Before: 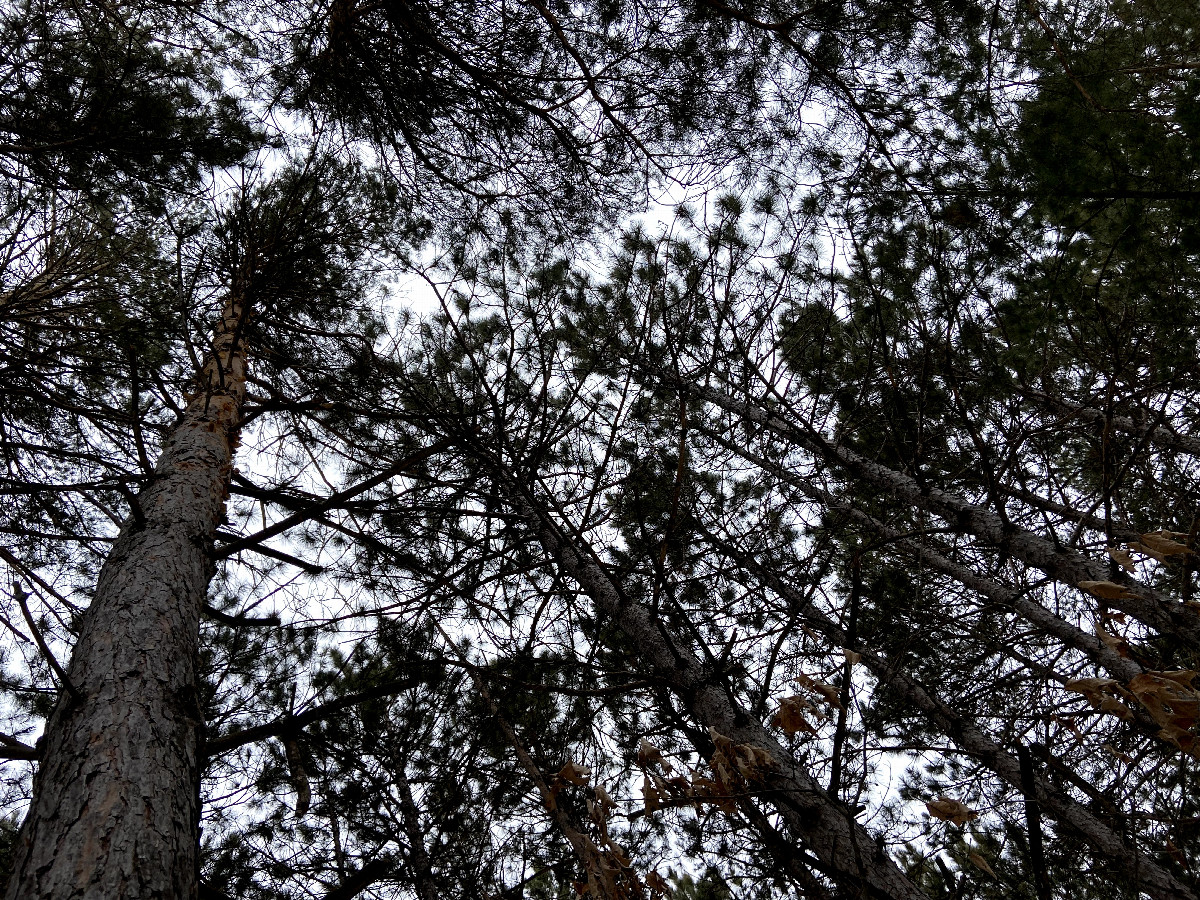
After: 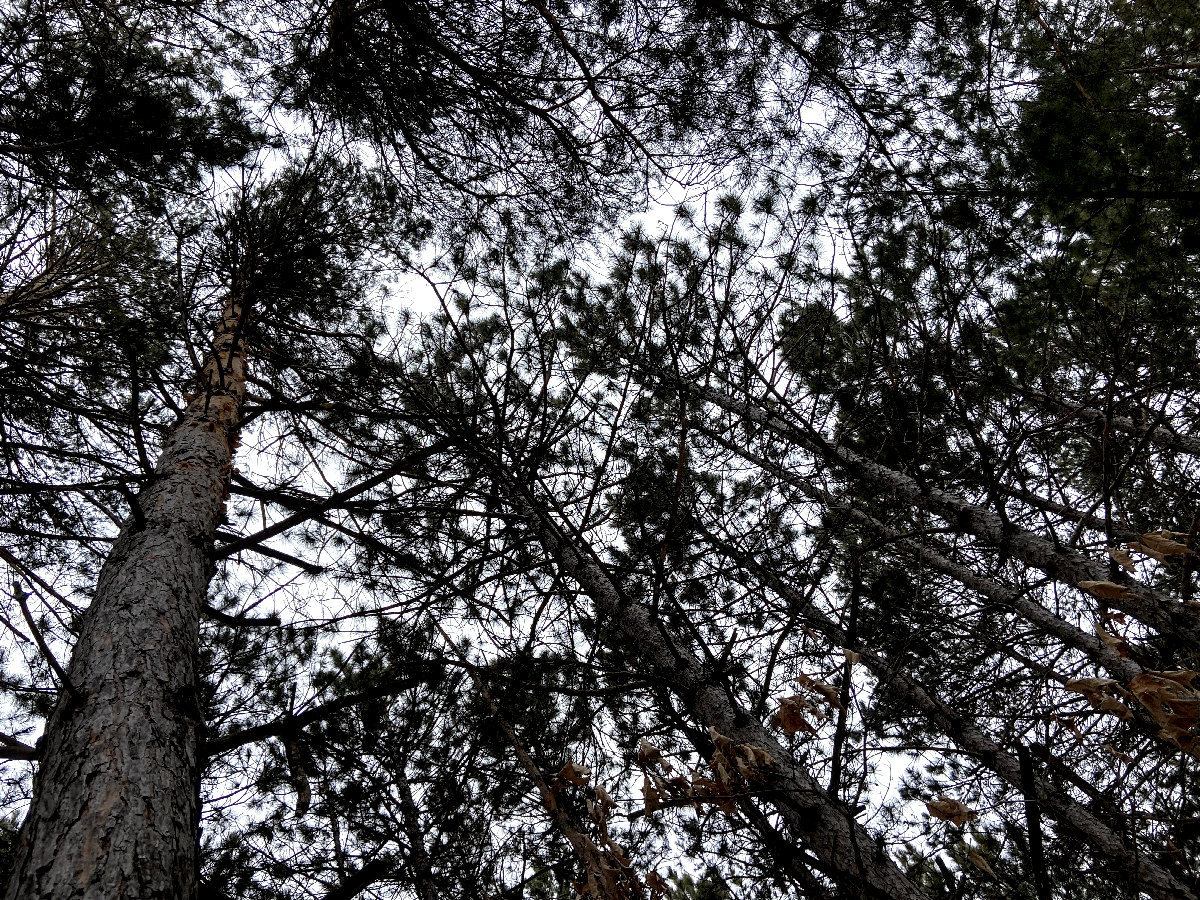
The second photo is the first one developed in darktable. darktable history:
local contrast: detail 135%, midtone range 0.748
